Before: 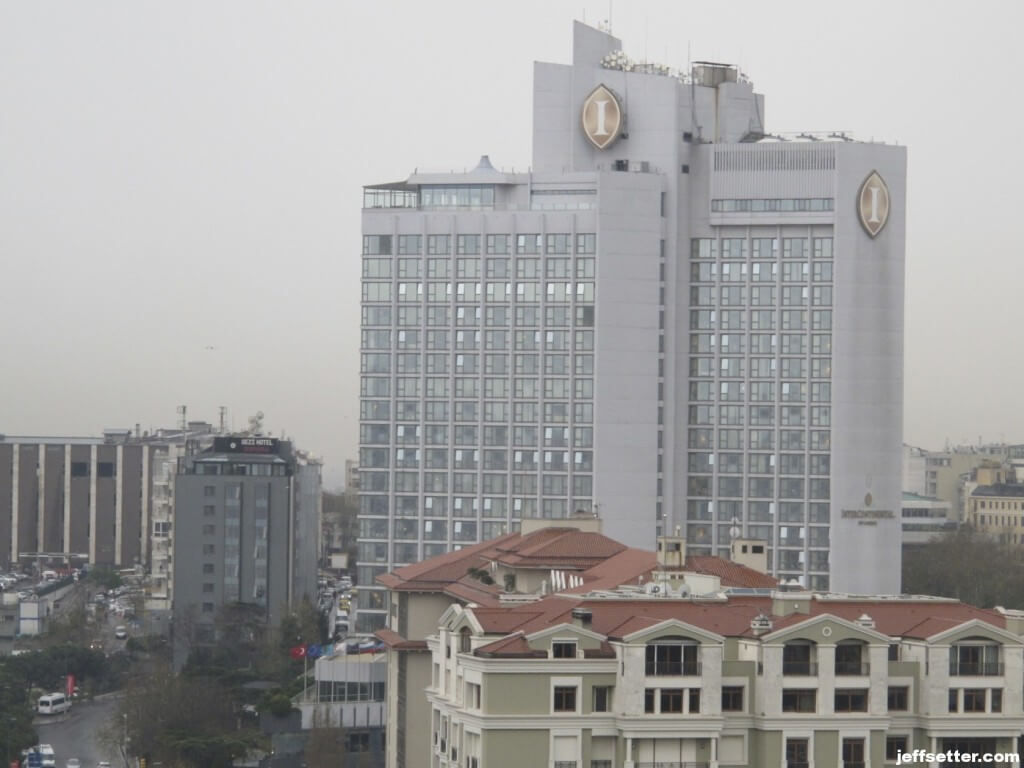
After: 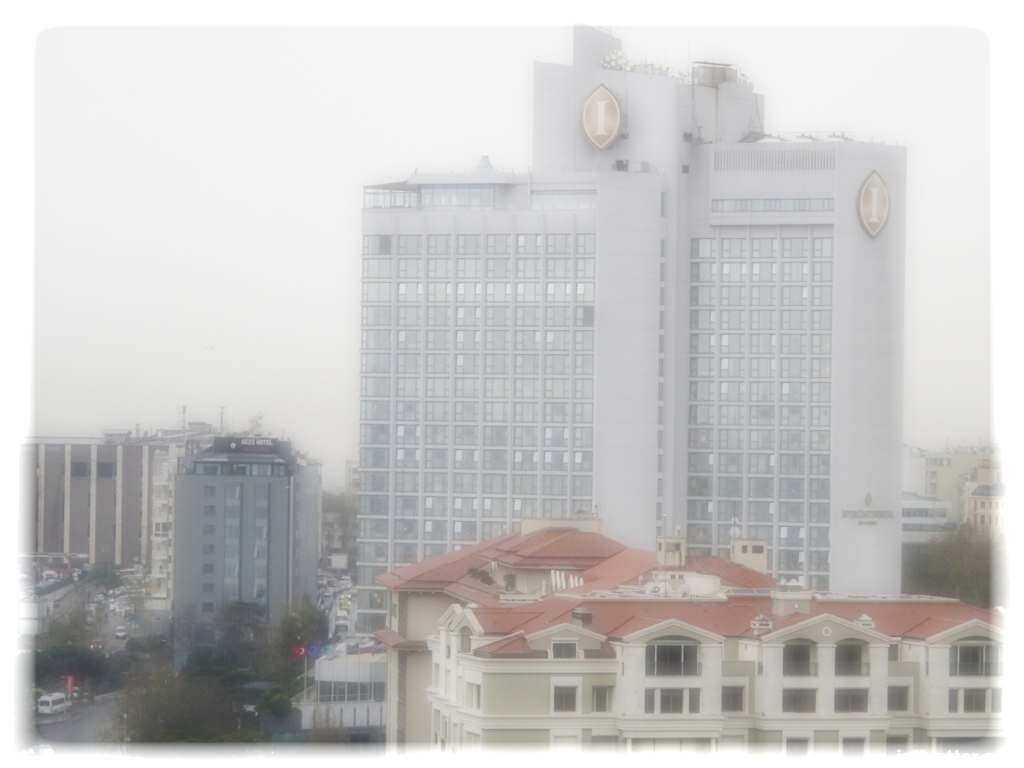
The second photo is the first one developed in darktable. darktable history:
tone curve: curves: ch0 [(0, 0) (0.003, 0.014) (0.011, 0.017) (0.025, 0.023) (0.044, 0.035) (0.069, 0.04) (0.1, 0.062) (0.136, 0.099) (0.177, 0.152) (0.224, 0.214) (0.277, 0.291) (0.335, 0.383) (0.399, 0.487) (0.468, 0.581) (0.543, 0.662) (0.623, 0.738) (0.709, 0.802) (0.801, 0.871) (0.898, 0.936) (1, 1)], preserve colors none
soften: on, module defaults
vignetting: fall-off start 93%, fall-off radius 5%, brightness 1, saturation -0.49, automatic ratio true, width/height ratio 1.332, shape 0.04, unbound false
